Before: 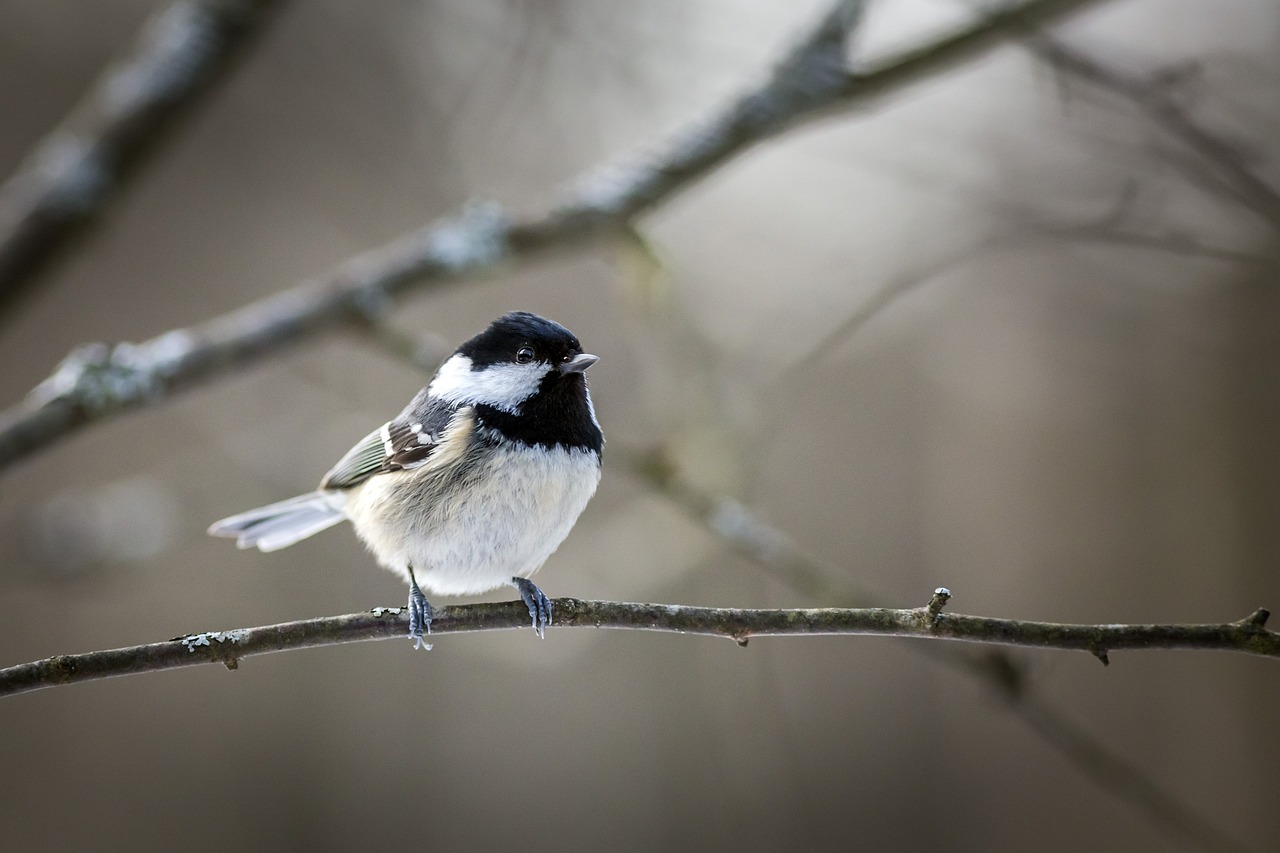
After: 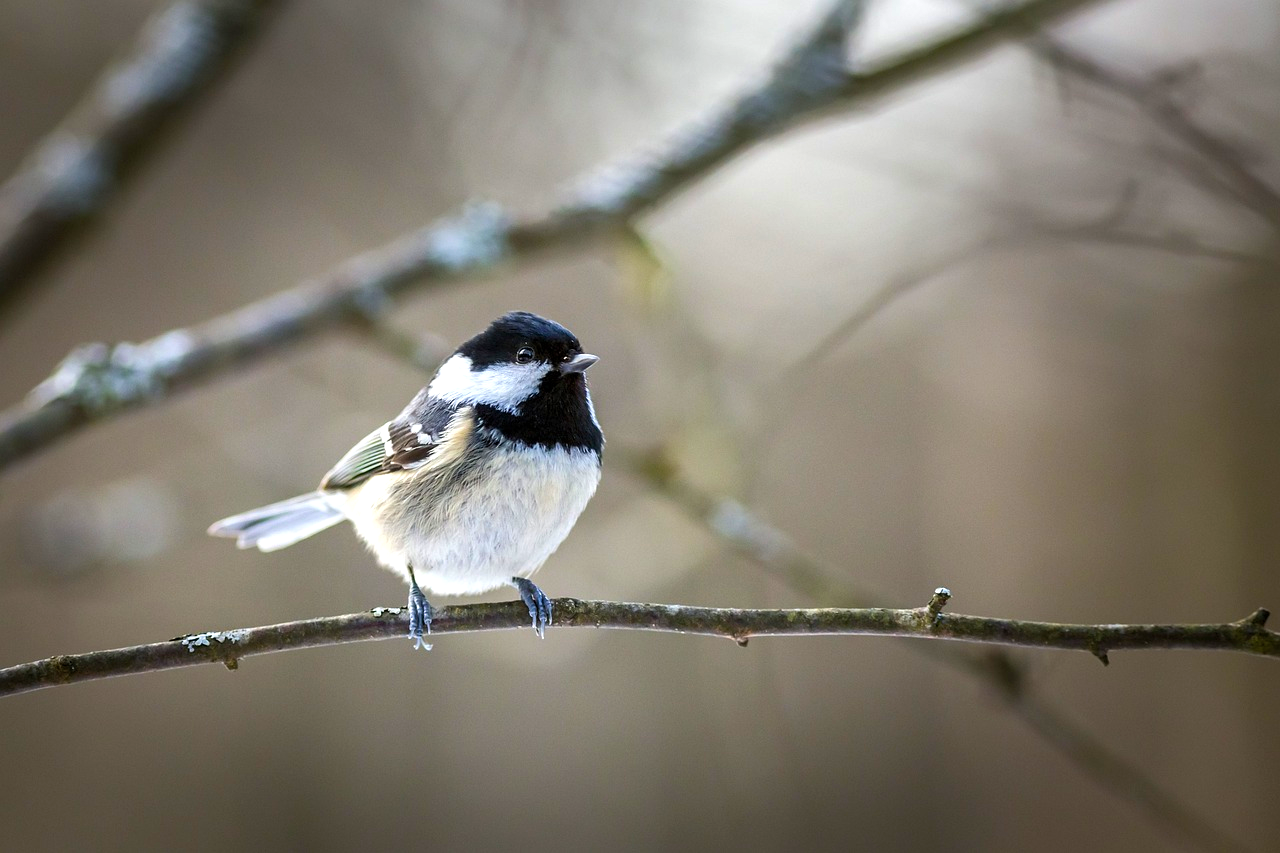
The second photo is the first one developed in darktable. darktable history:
shadows and highlights: shadows 25, highlights -25
color balance rgb: perceptual saturation grading › global saturation 36%, perceptual brilliance grading › global brilliance 10%, global vibrance 20%
